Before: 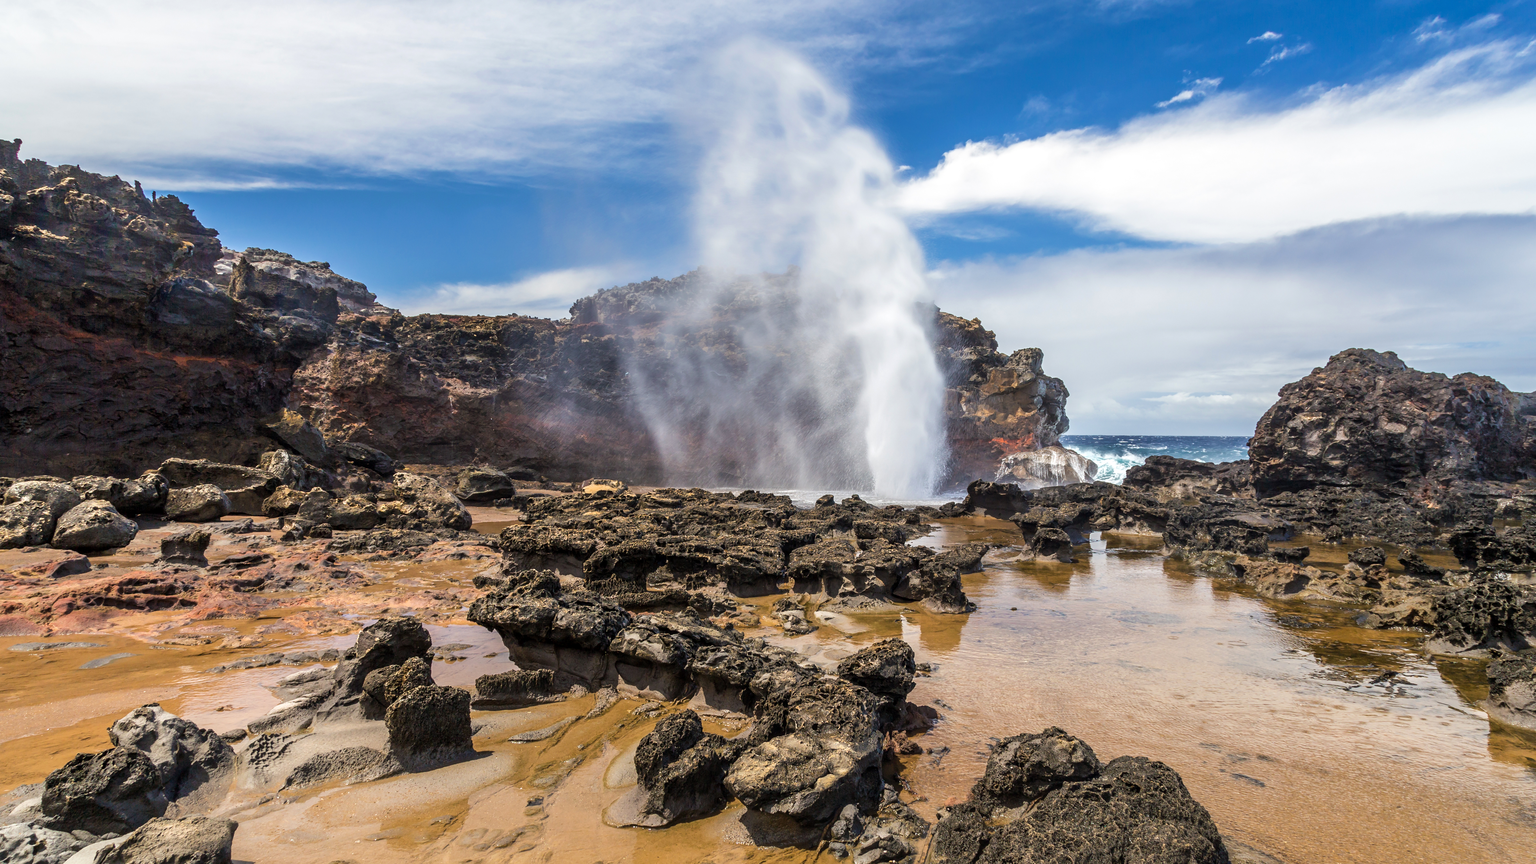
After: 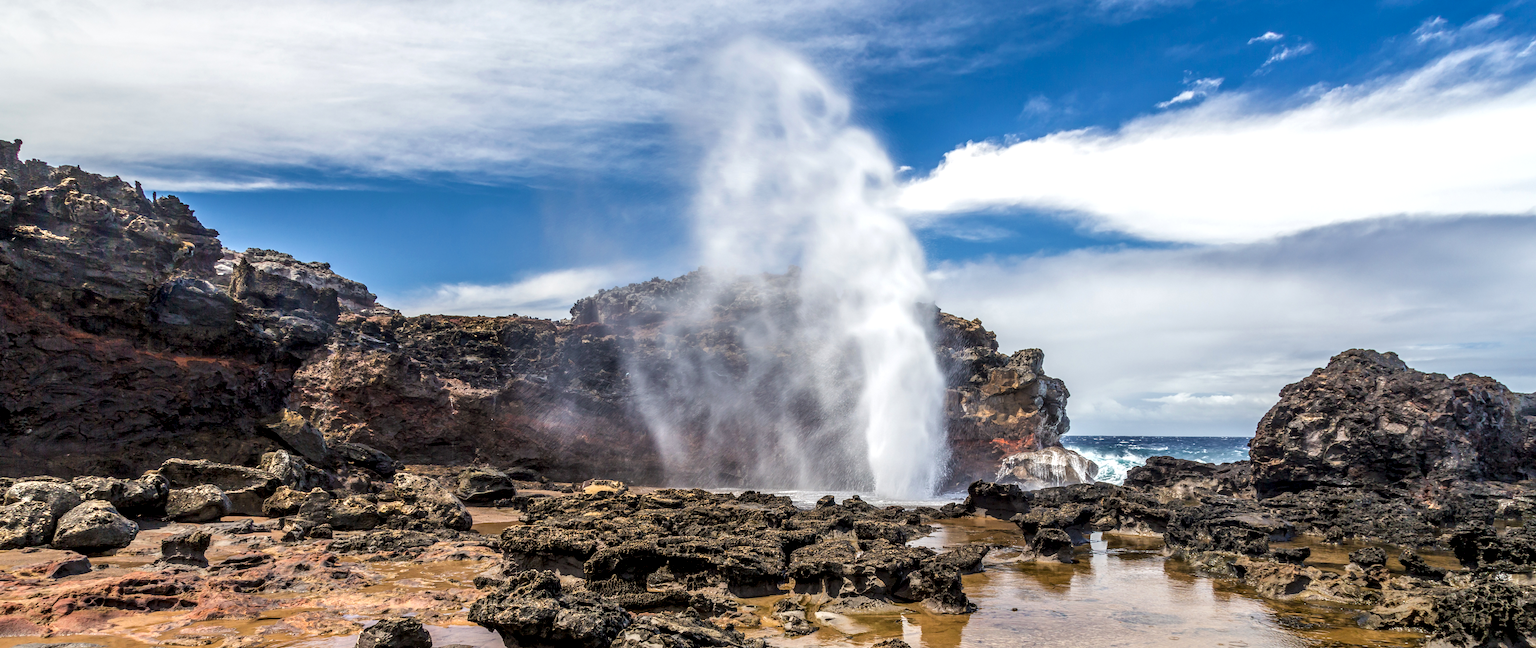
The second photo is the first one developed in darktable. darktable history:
crop: bottom 24.967%
local contrast: detail 142%
